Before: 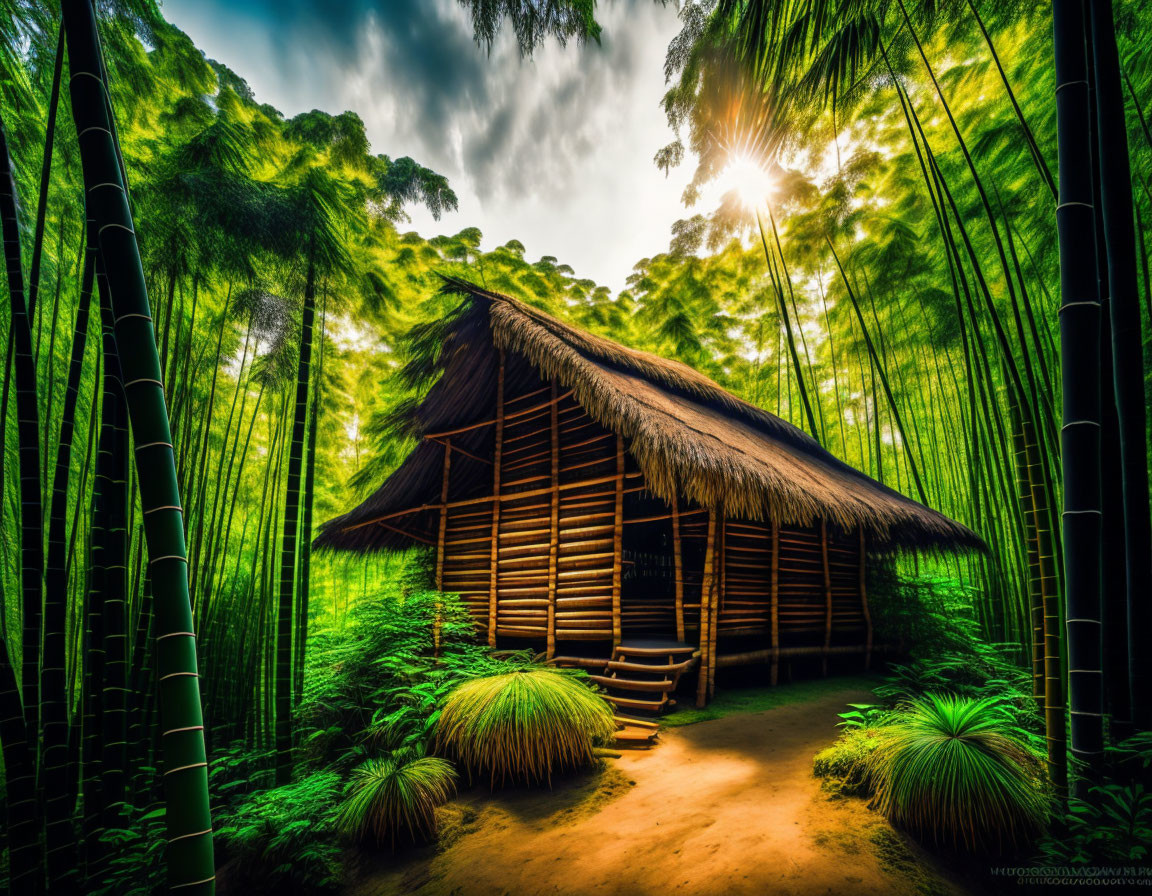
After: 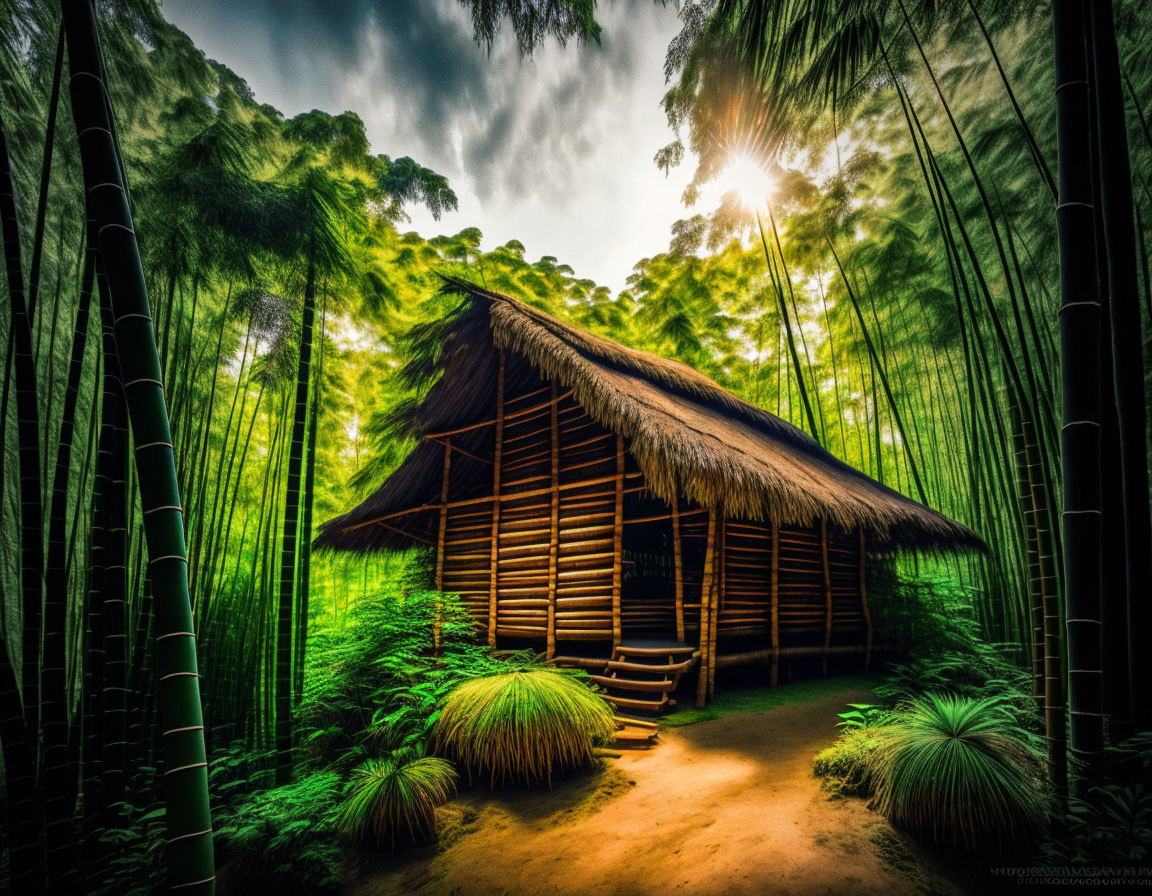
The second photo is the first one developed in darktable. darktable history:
grain: coarseness 0.09 ISO, strength 16.61%
vignetting: fall-off start 64.63%, center (-0.034, 0.148), width/height ratio 0.881
